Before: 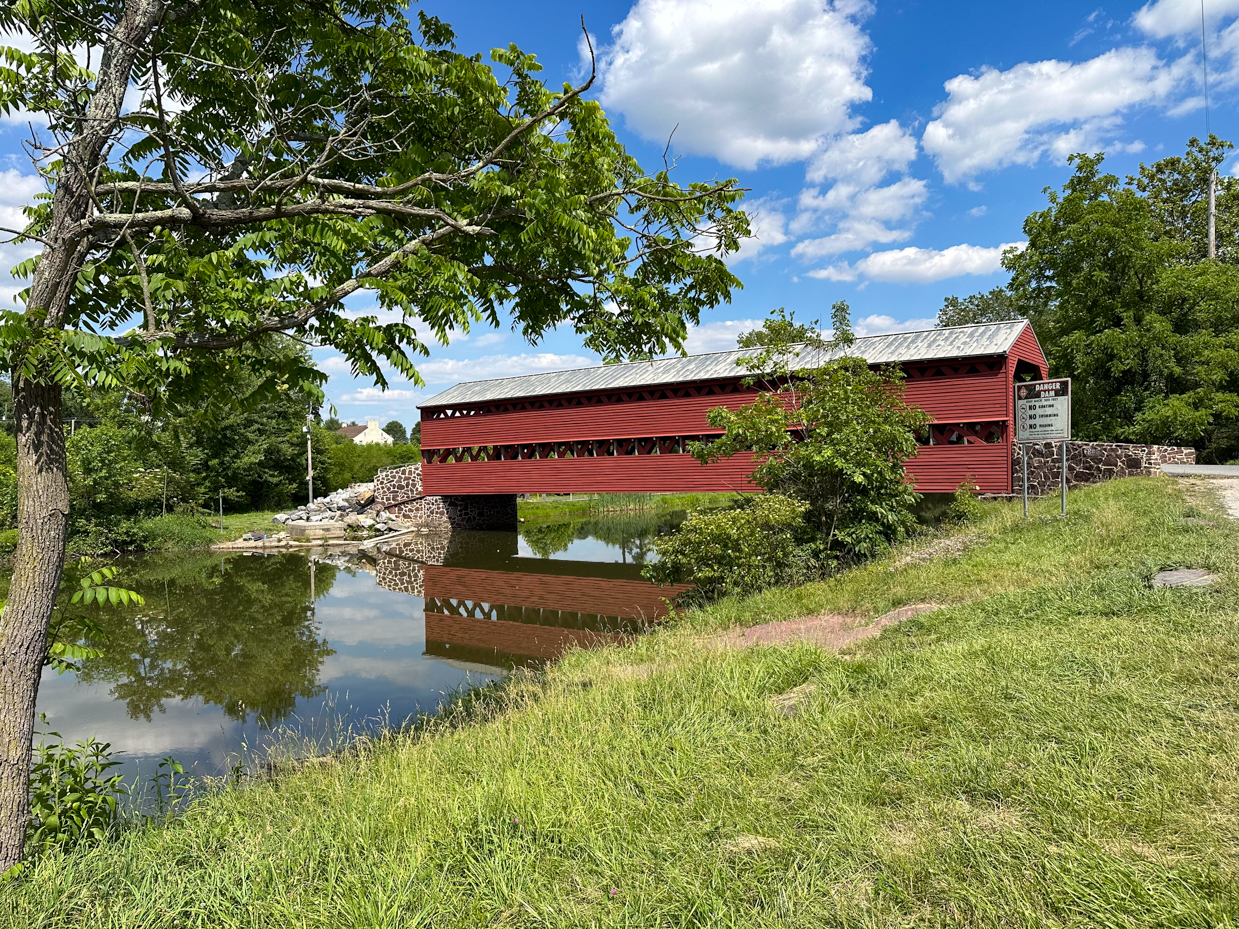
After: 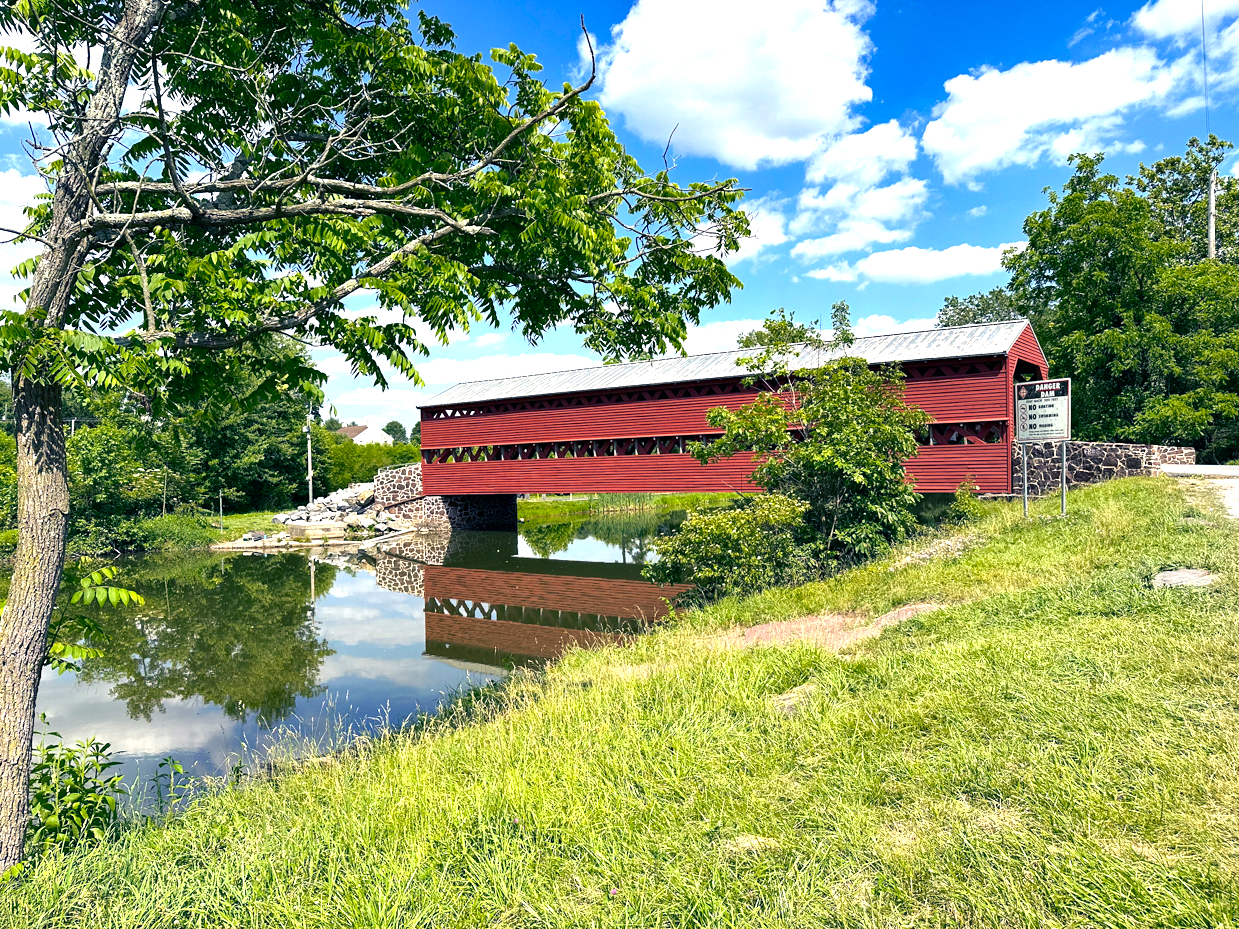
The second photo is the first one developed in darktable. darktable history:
color balance rgb: shadows lift › luminance -41%, shadows lift › chroma 14.313%, shadows lift › hue 258.53°, perceptual saturation grading › global saturation 8.626%, saturation formula JzAzBz (2021)
exposure: black level correction 0, exposure 0.895 EV, compensate highlight preservation false
